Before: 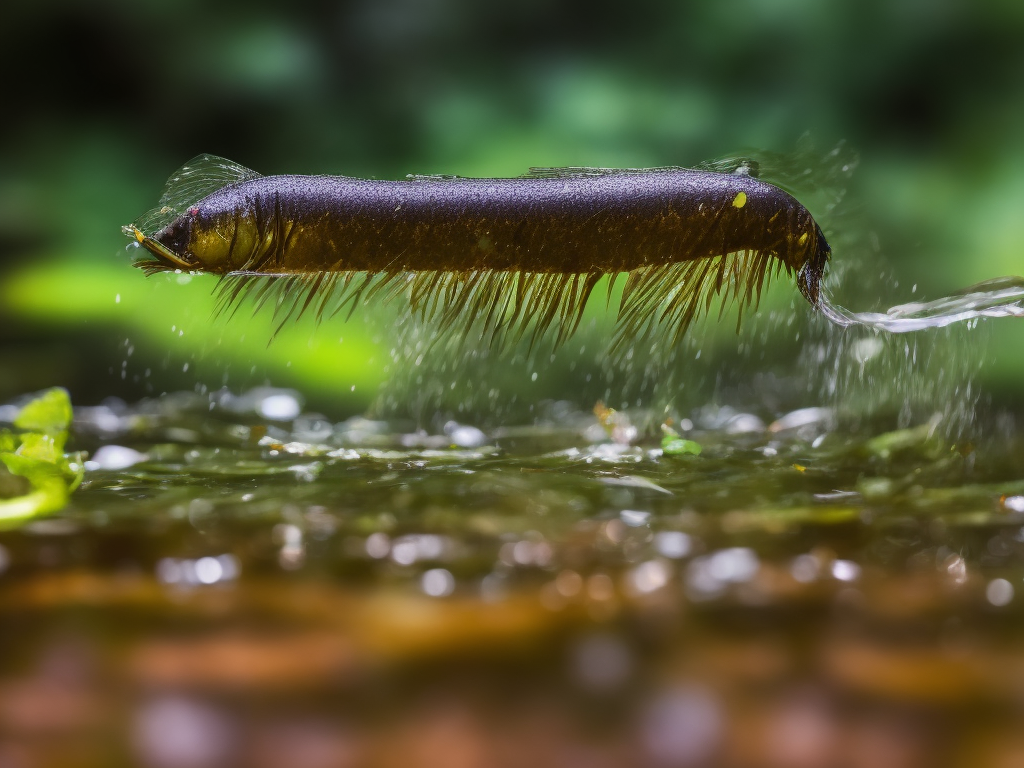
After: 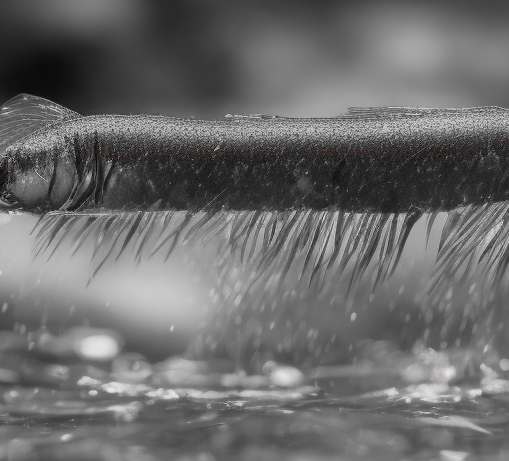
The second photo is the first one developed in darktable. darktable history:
crop: left 17.728%, top 7.89%, right 32.498%, bottom 31.98%
tone equalizer: -8 EV 0.277 EV, -7 EV 0.453 EV, -6 EV 0.421 EV, -5 EV 0.289 EV, -3 EV -0.273 EV, -2 EV -0.409 EV, -1 EV -0.441 EV, +0 EV -0.275 EV, edges refinement/feathering 500, mask exposure compensation -1.57 EV, preserve details no
tone curve: curves: ch0 [(0, 0) (0.062, 0.037) (0.142, 0.138) (0.359, 0.419) (0.469, 0.544) (0.634, 0.722) (0.839, 0.909) (0.998, 0.978)]; ch1 [(0, 0) (0.437, 0.408) (0.472, 0.47) (0.502, 0.503) (0.527, 0.523) (0.559, 0.573) (0.608, 0.665) (0.669, 0.748) (0.859, 0.899) (1, 1)]; ch2 [(0, 0) (0.33, 0.301) (0.421, 0.443) (0.473, 0.498) (0.502, 0.5) (0.535, 0.531) (0.575, 0.603) (0.608, 0.667) (1, 1)], preserve colors none
color zones: curves: ch1 [(0, 0.006) (0.094, 0.285) (0.171, 0.001) (0.429, 0.001) (0.571, 0.003) (0.714, 0.004) (0.857, 0.004) (1, 0.006)]
